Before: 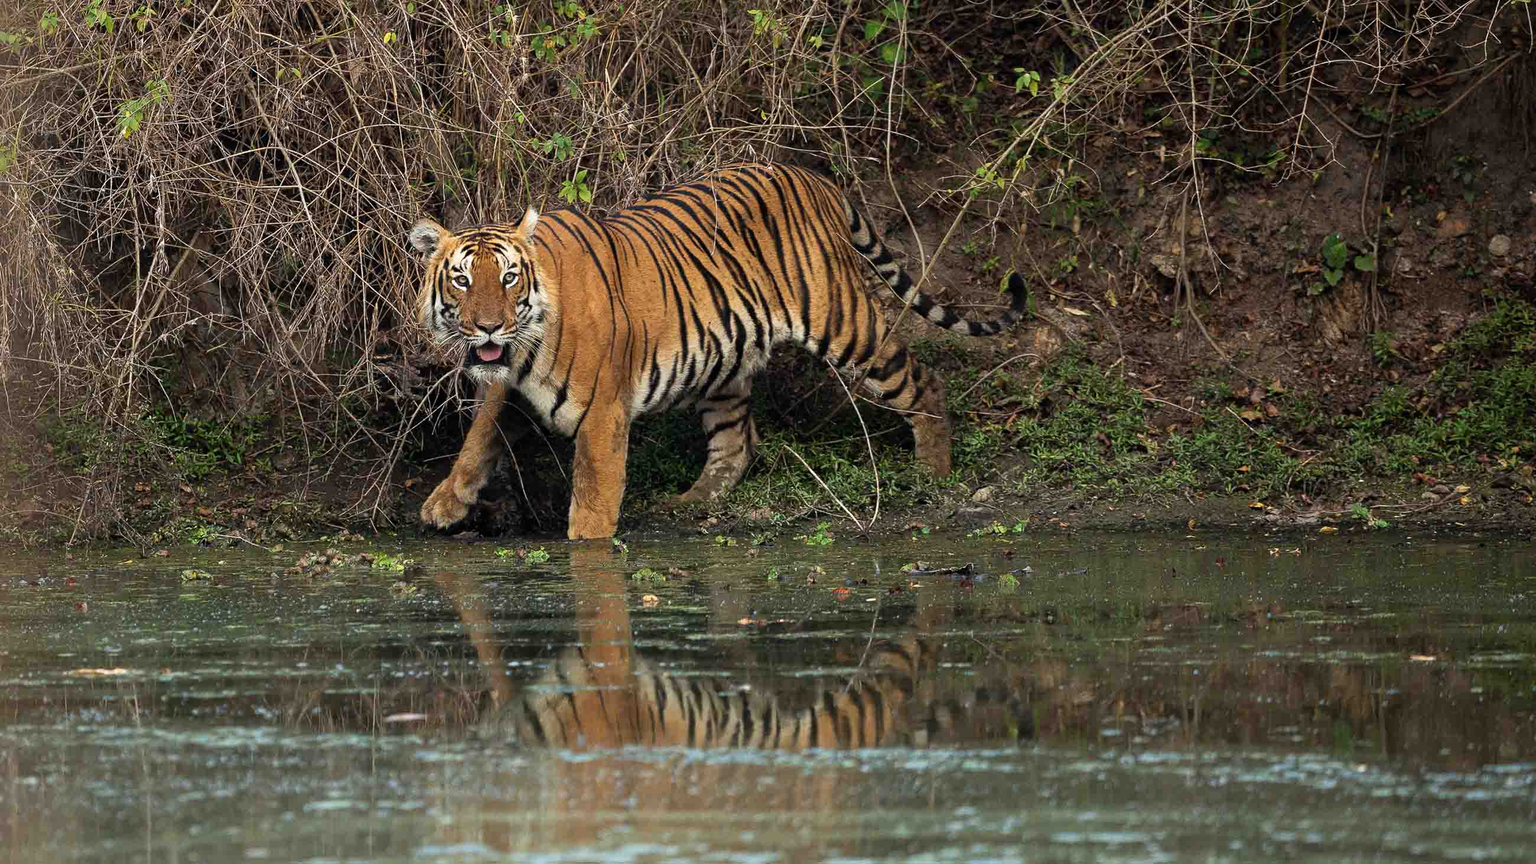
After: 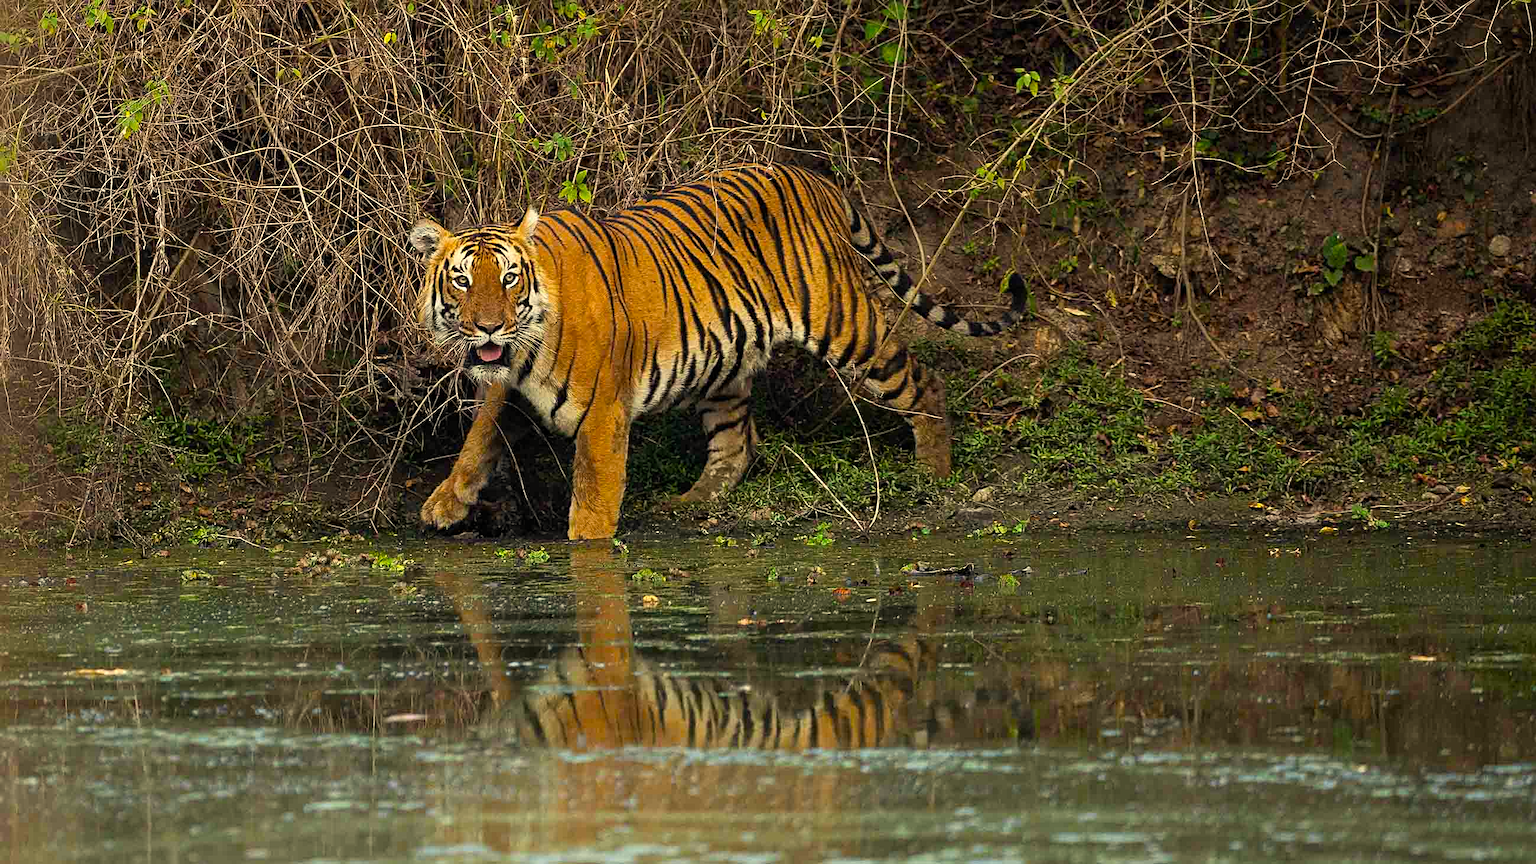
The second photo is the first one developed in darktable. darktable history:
sharpen: radius 2.529, amount 0.323
color balance rgb: perceptual saturation grading › global saturation 25%, global vibrance 10%
color correction: highlights a* 1.39, highlights b* 17.83
